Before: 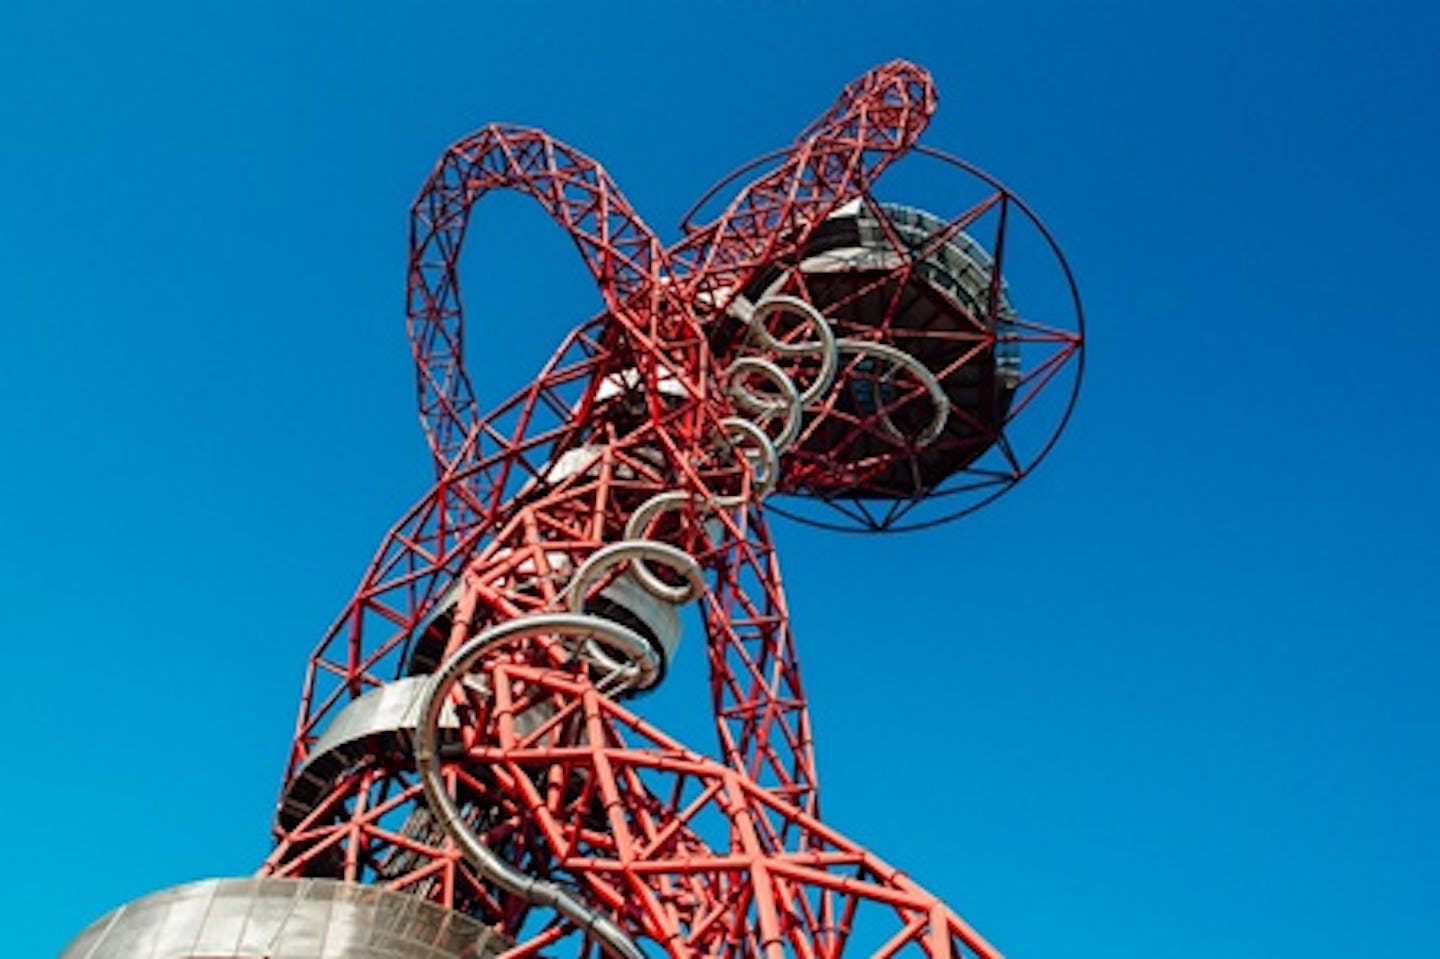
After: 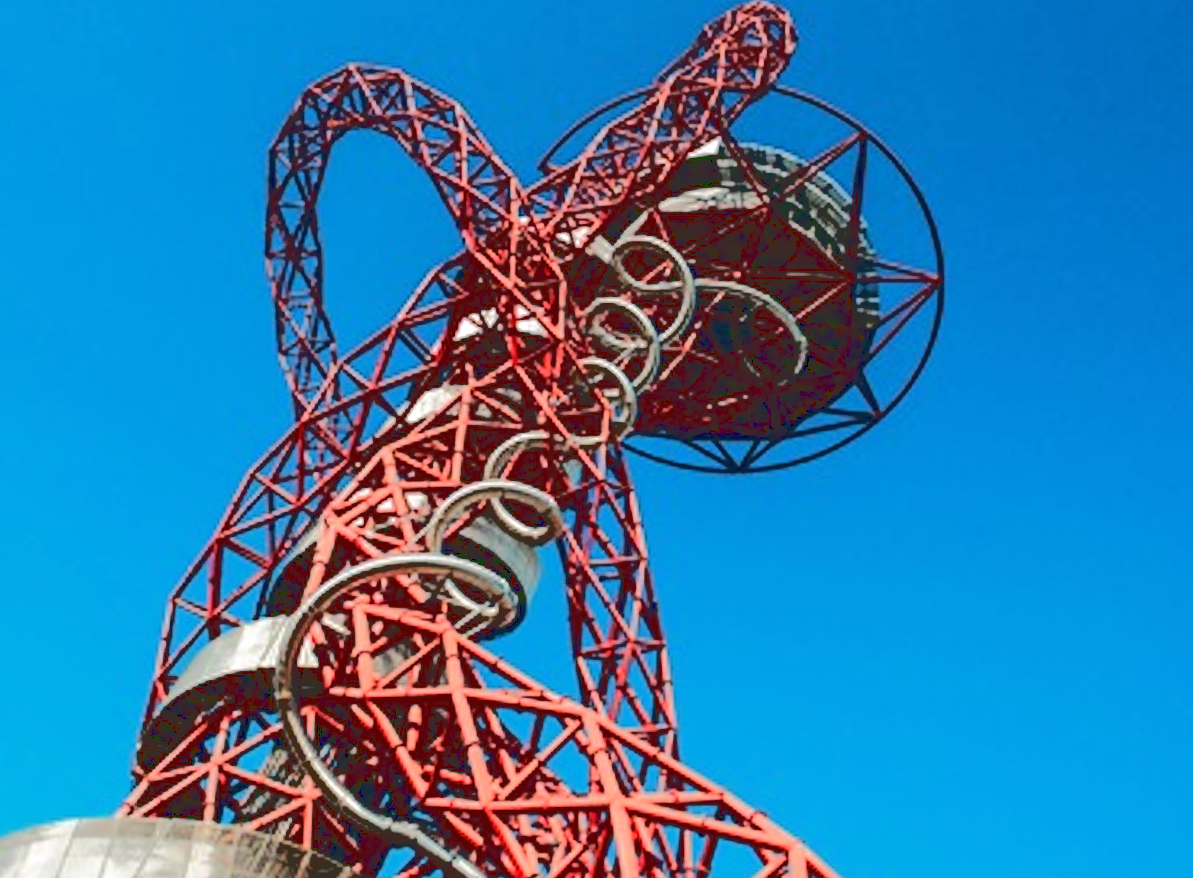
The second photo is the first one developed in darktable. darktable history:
base curve: curves: ch0 [(0.065, 0.026) (0.236, 0.358) (0.53, 0.546) (0.777, 0.841) (0.924, 0.992)], preserve colors average RGB
crop: left 9.807%, top 6.259%, right 7.334%, bottom 2.177%
exposure: compensate highlight preservation false
